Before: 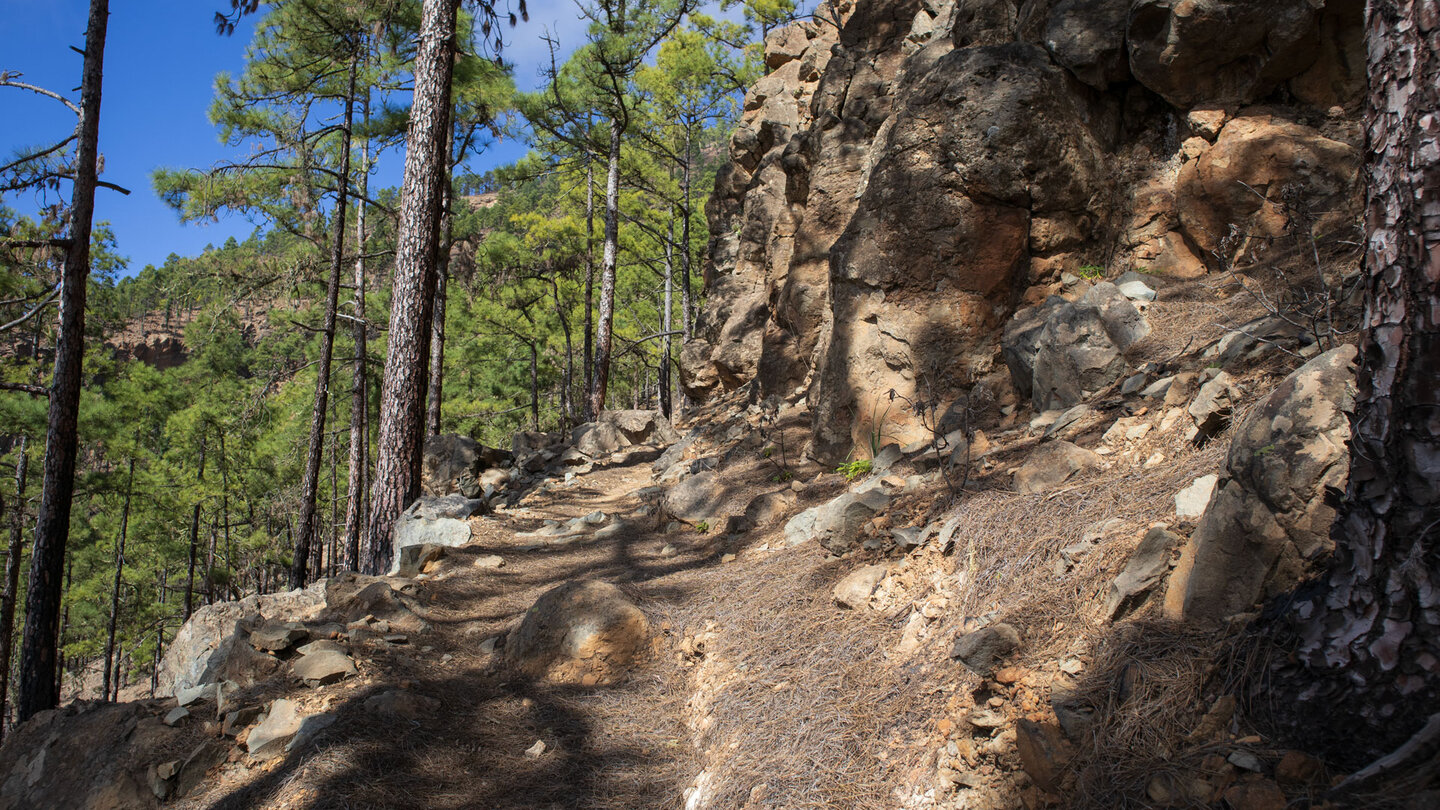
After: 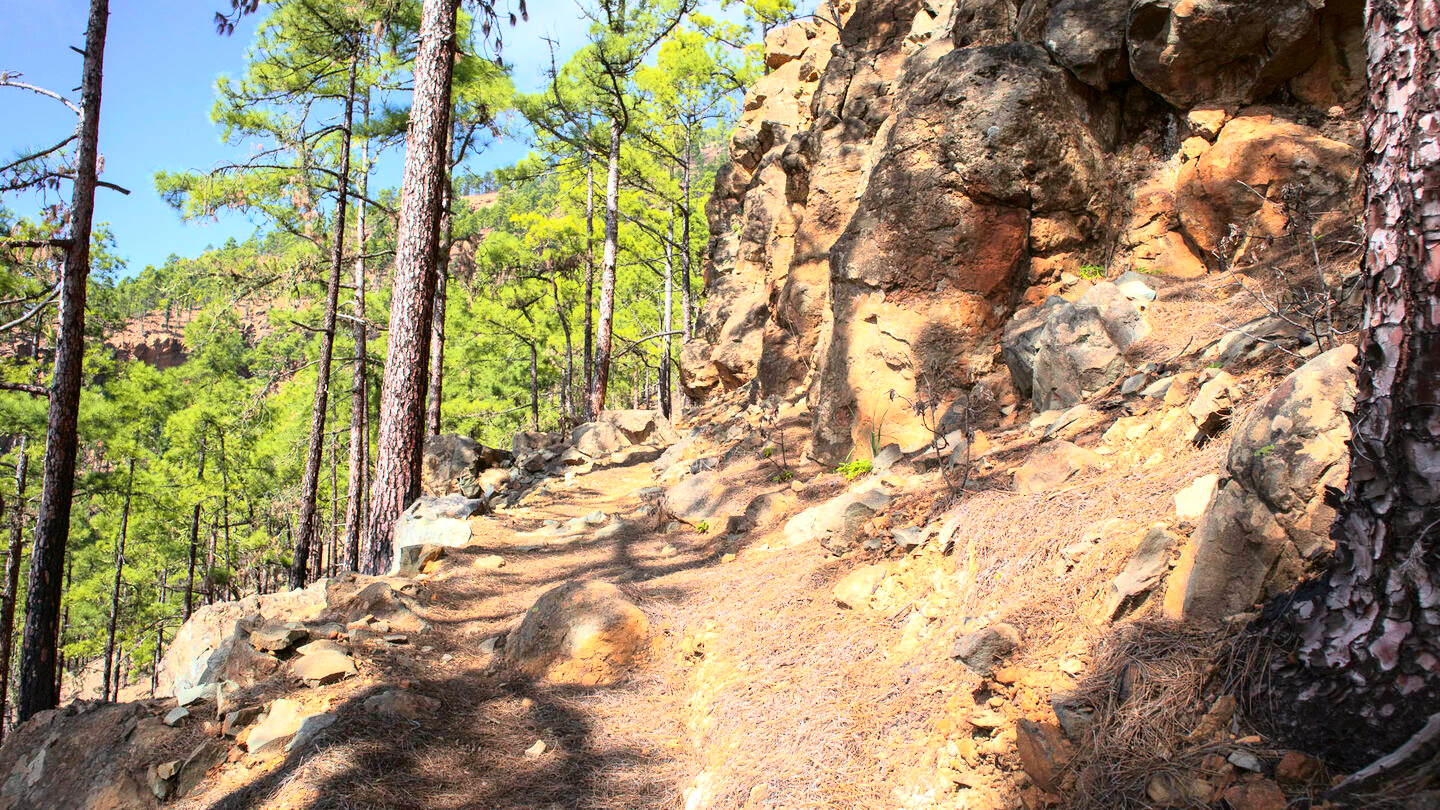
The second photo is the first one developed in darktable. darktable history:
exposure: exposure 0.999 EV, compensate highlight preservation false
tone curve: curves: ch0 [(0, 0.005) (0.103, 0.097) (0.18, 0.22) (0.378, 0.482) (0.504, 0.631) (0.663, 0.801) (0.834, 0.914) (1, 0.971)]; ch1 [(0, 0) (0.172, 0.123) (0.324, 0.253) (0.396, 0.388) (0.478, 0.461) (0.499, 0.498) (0.545, 0.587) (0.604, 0.692) (0.704, 0.818) (1, 1)]; ch2 [(0, 0) (0.411, 0.424) (0.496, 0.5) (0.521, 0.537) (0.555, 0.585) (0.628, 0.703) (1, 1)], color space Lab, independent channels, preserve colors none
